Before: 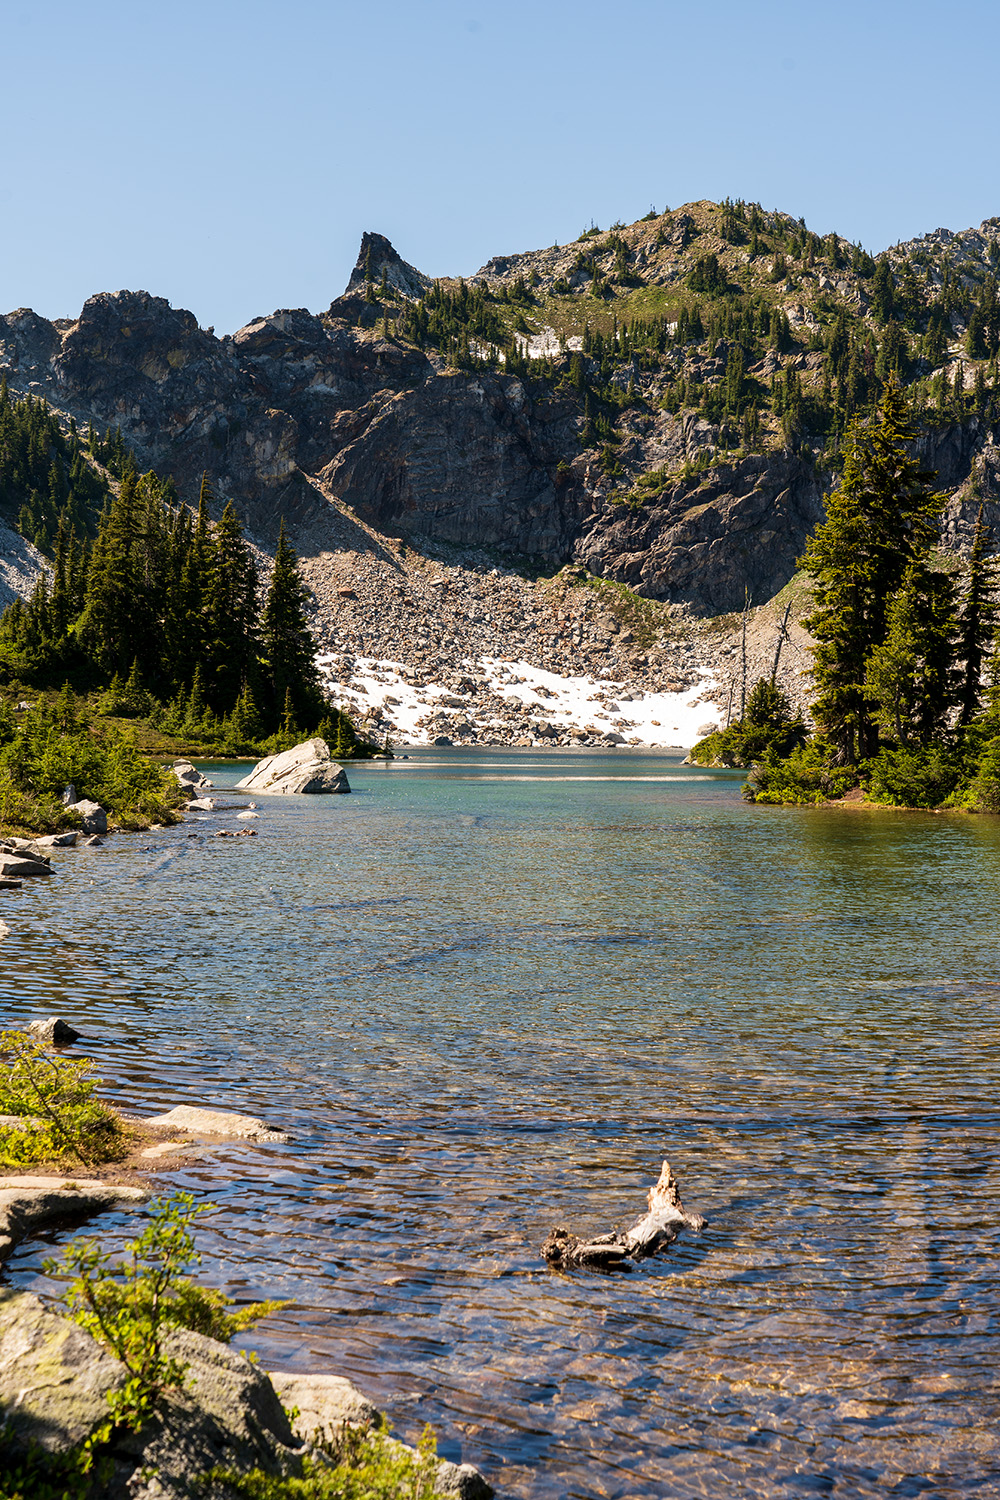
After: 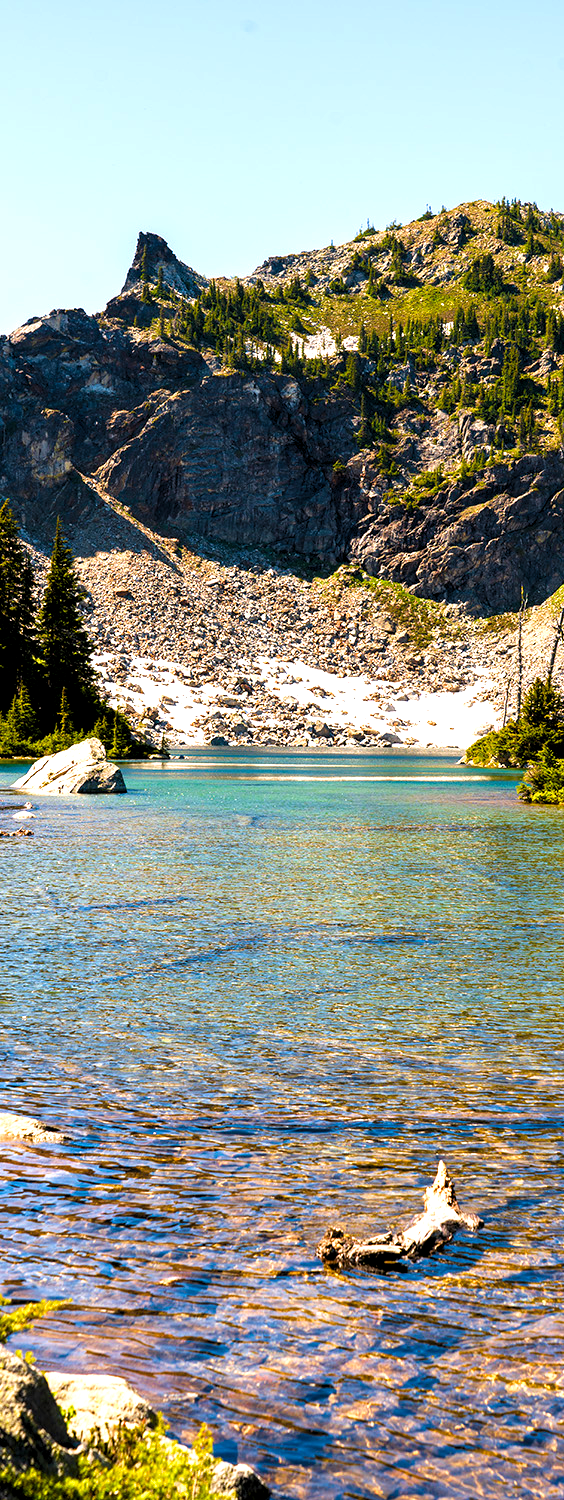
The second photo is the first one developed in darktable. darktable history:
exposure: black level correction 0, exposure 0.5 EV, compensate highlight preservation false
velvia: strength 51.53%, mid-tones bias 0.515
levels: levels [0.062, 0.494, 0.925]
crop and rotate: left 22.478%, right 21.112%
